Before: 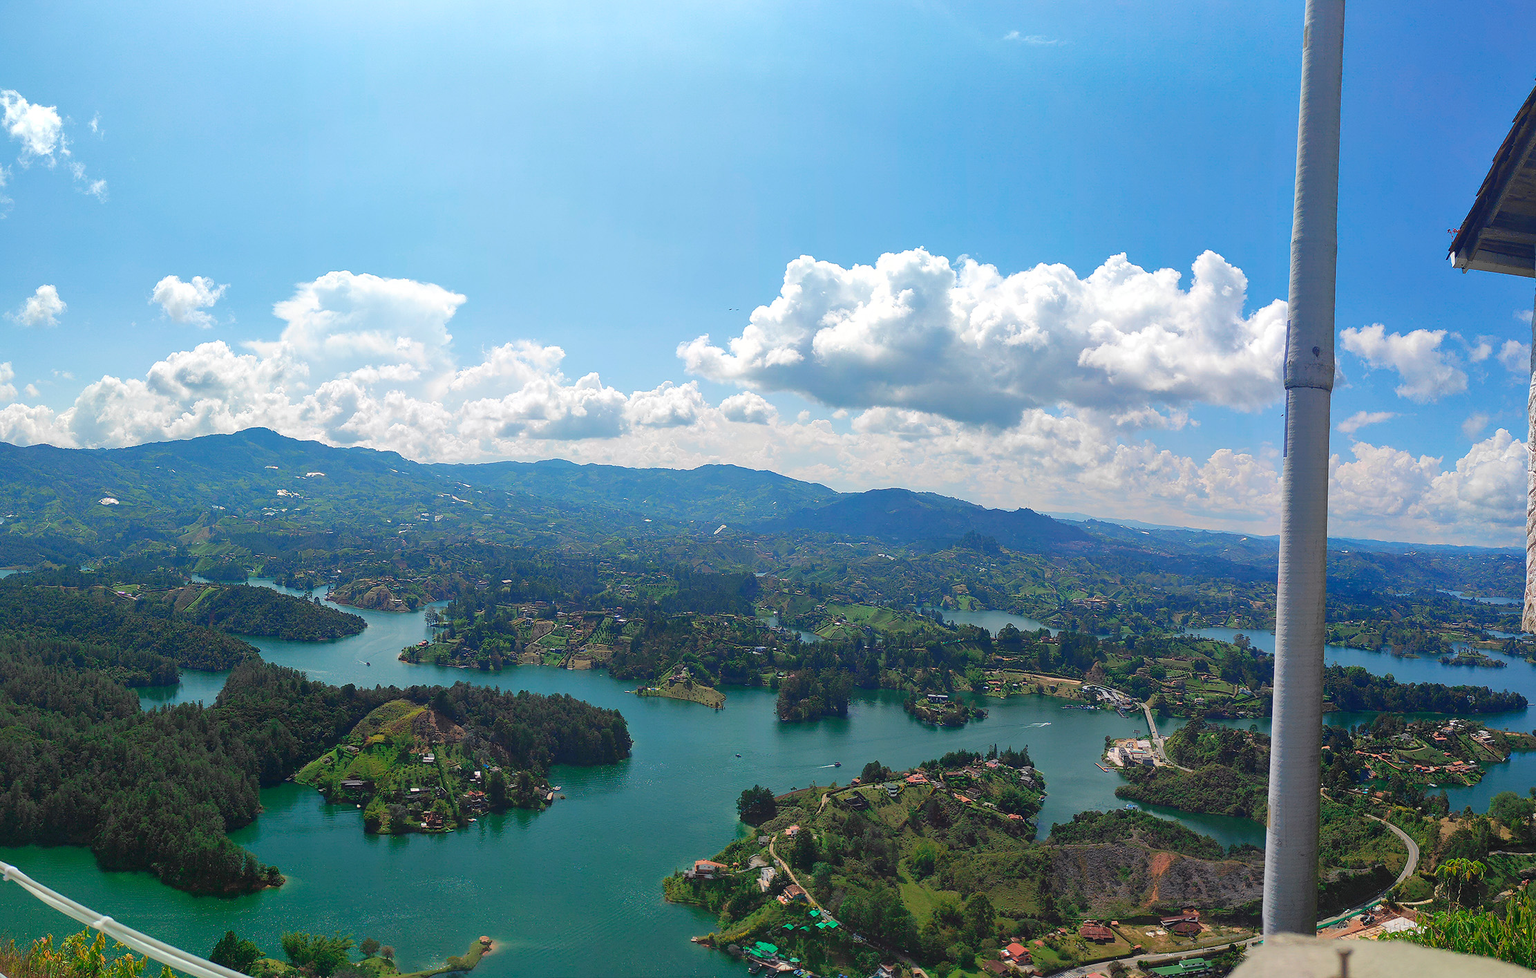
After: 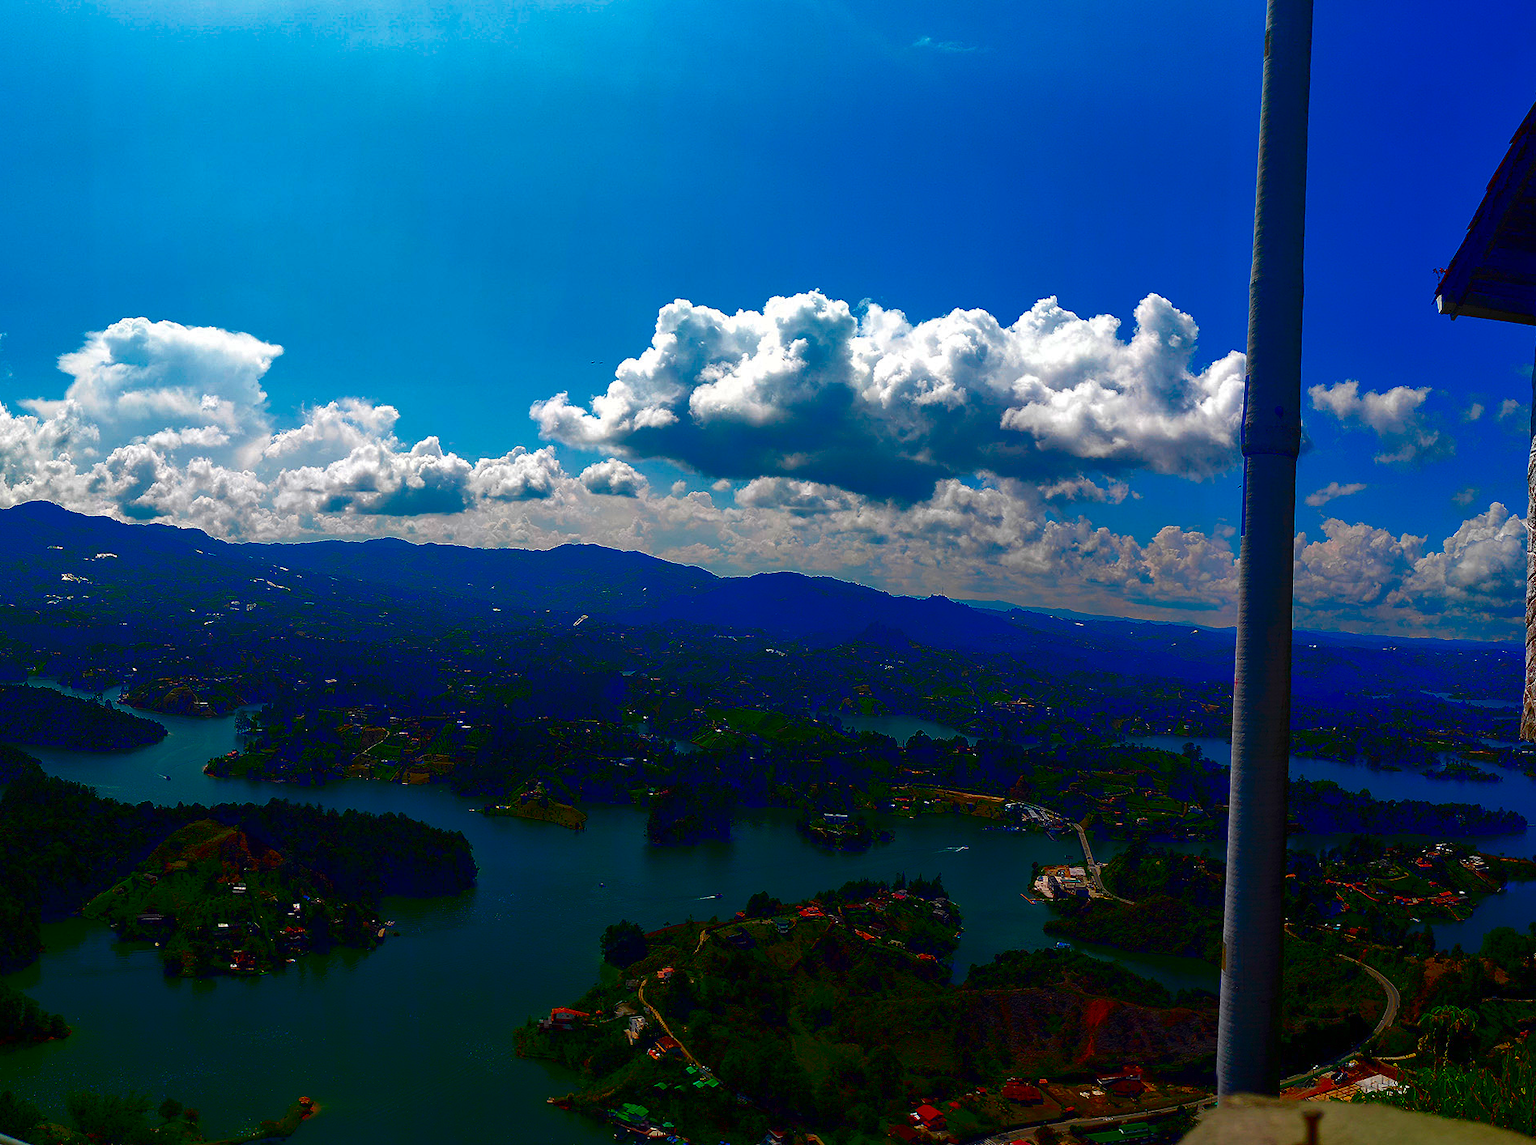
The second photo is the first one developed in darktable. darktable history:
crop and rotate: left 14.629%
contrast brightness saturation: brightness -0.999, saturation 0.986
